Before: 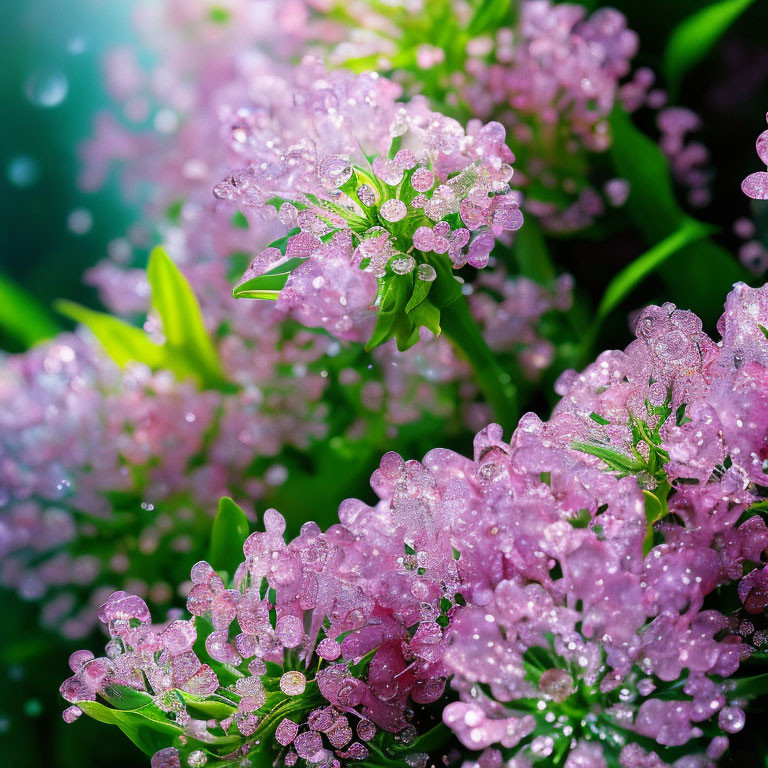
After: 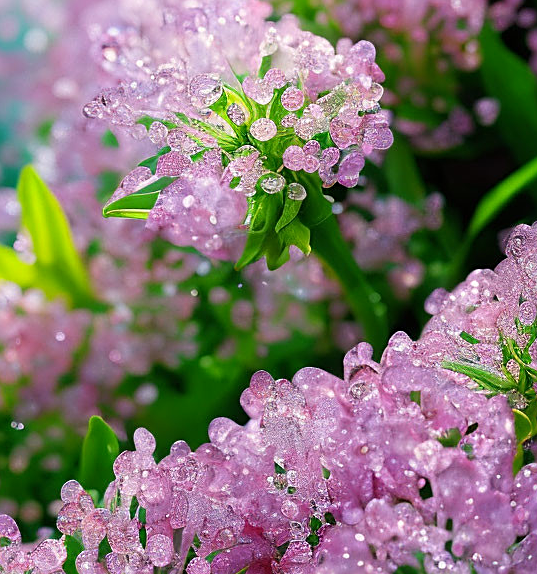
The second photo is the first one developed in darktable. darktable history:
crop and rotate: left 17.046%, top 10.659%, right 12.989%, bottom 14.553%
color correction: highlights b* 3
sharpen: on, module defaults
